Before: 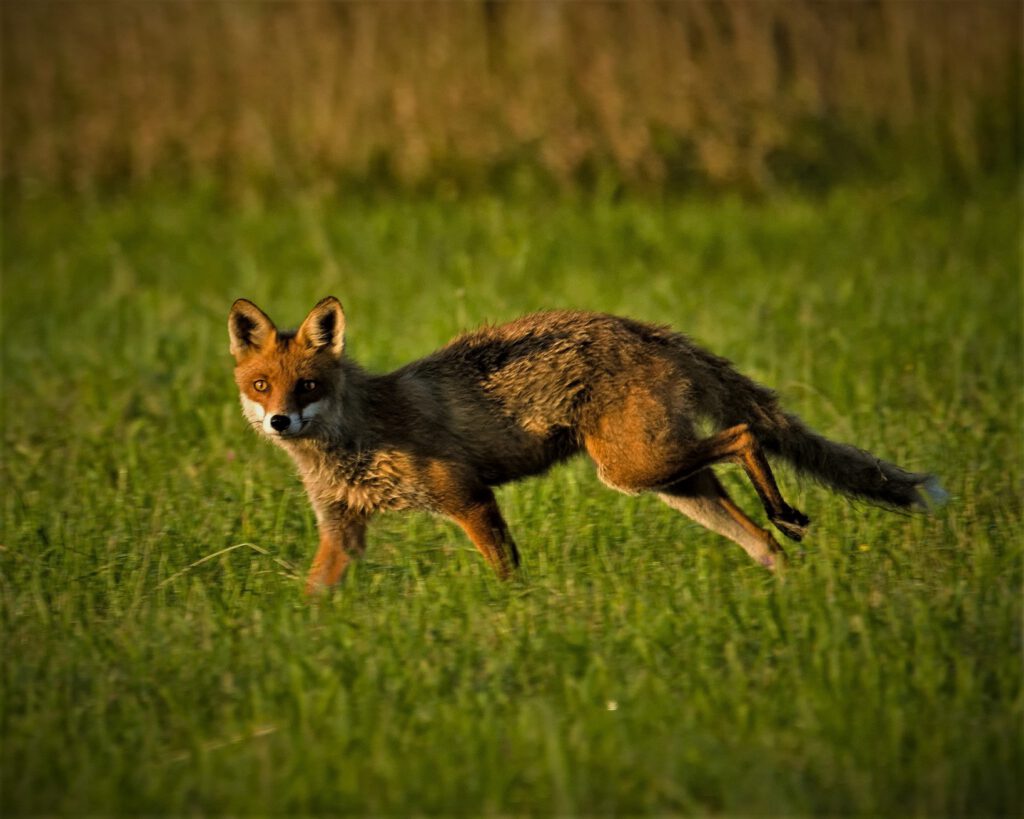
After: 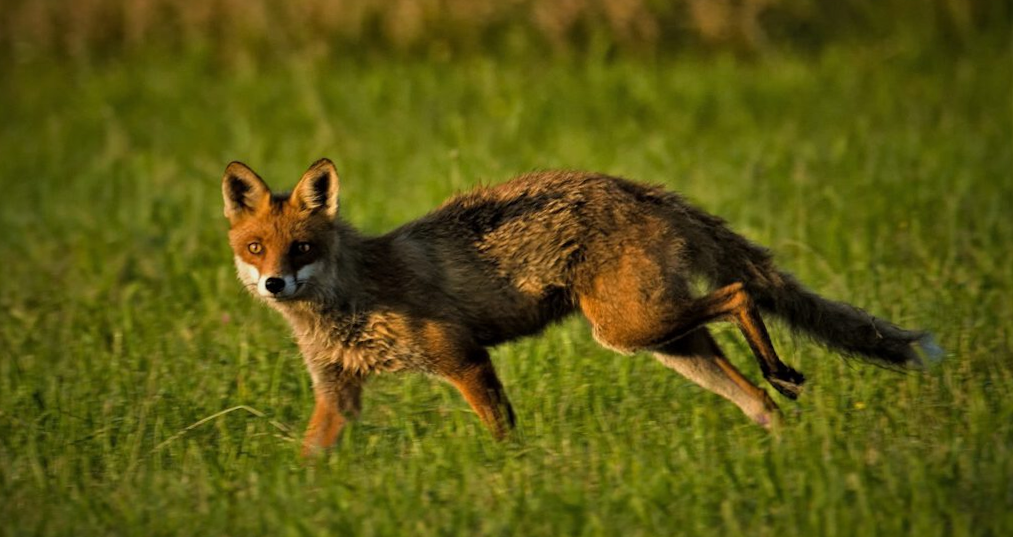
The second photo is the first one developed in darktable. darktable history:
crop: top 16.727%, bottom 16.727%
rotate and perspective: rotation -0.45°, automatic cropping original format, crop left 0.008, crop right 0.992, crop top 0.012, crop bottom 0.988
